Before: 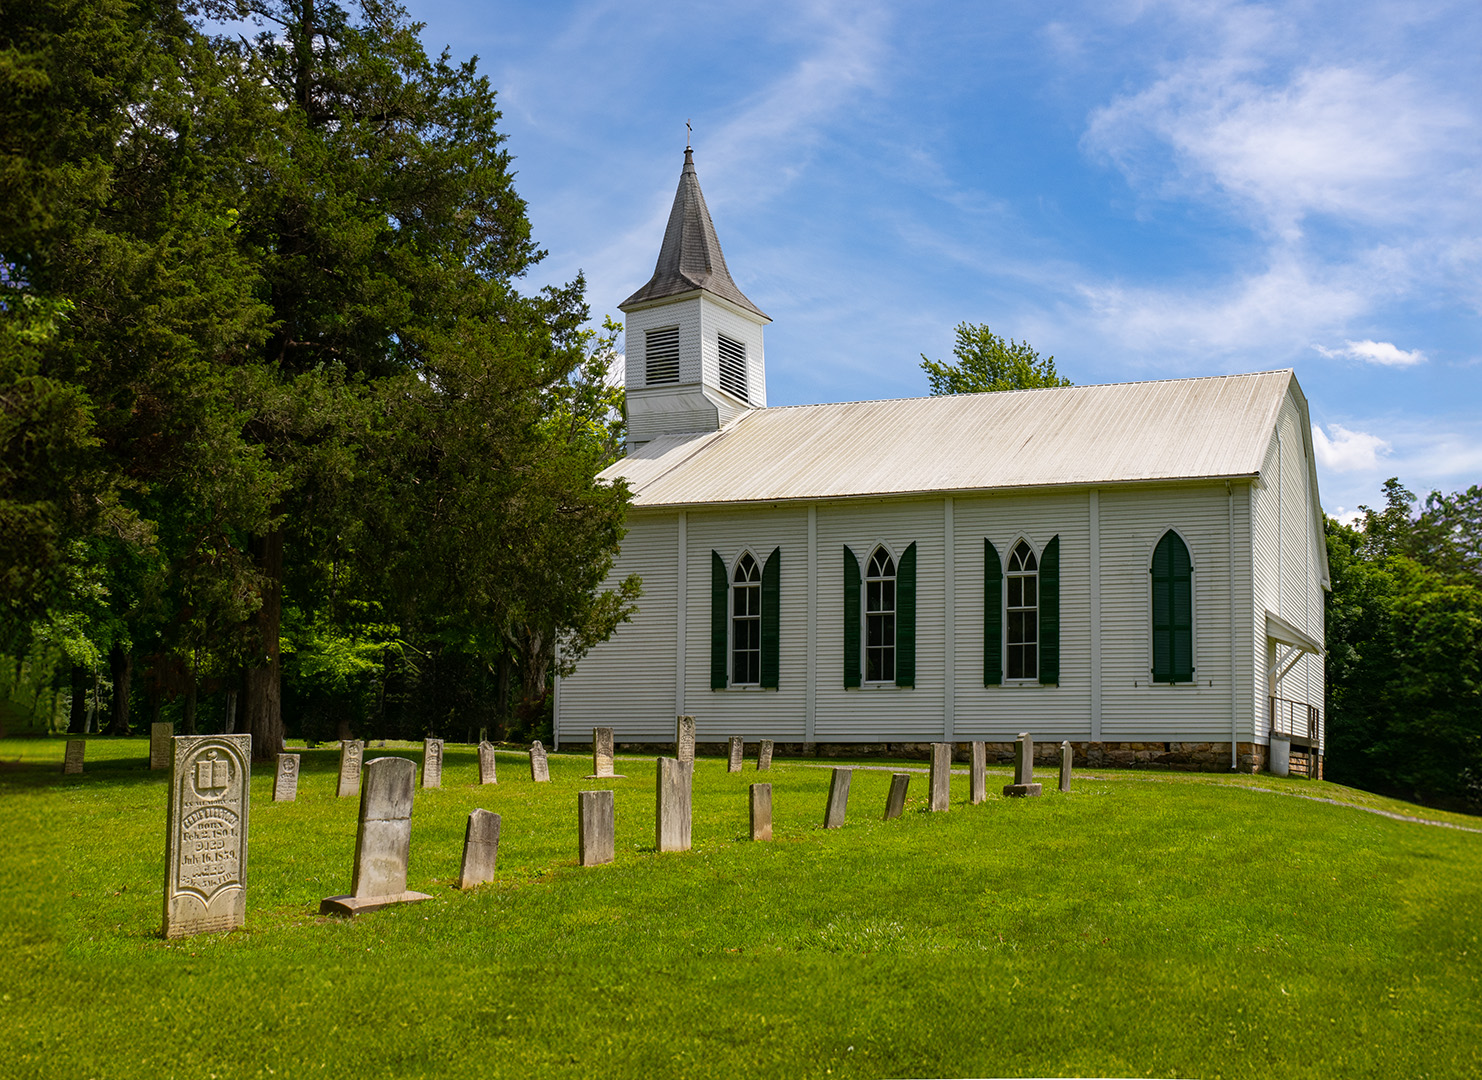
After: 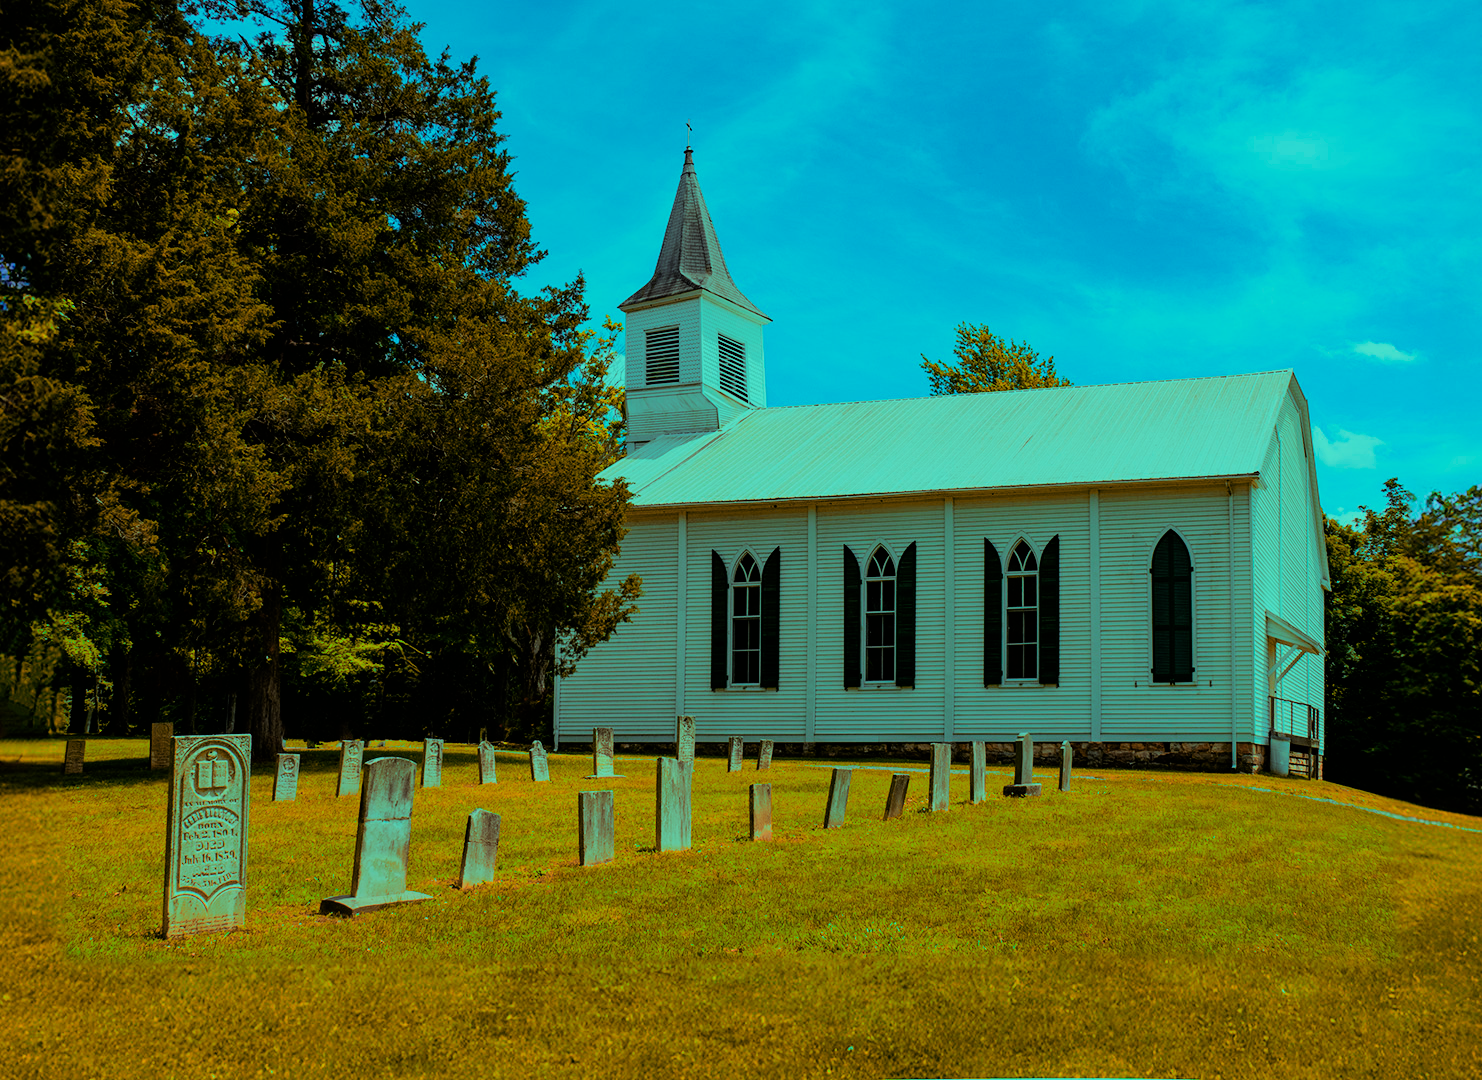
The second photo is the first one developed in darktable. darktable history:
filmic rgb: black relative exposure -6.94 EV, white relative exposure 5.64 EV, hardness 2.86
color zones: curves: ch2 [(0, 0.5) (0.084, 0.497) (0.323, 0.335) (0.4, 0.497) (1, 0.5)]
exposure: exposure -0.152 EV, compensate exposure bias true, compensate highlight preservation false
color balance rgb: highlights gain › luminance 19.713%, highlights gain › chroma 13.132%, highlights gain › hue 175.5°, white fulcrum 0.078 EV, perceptual saturation grading › global saturation 29.416%
